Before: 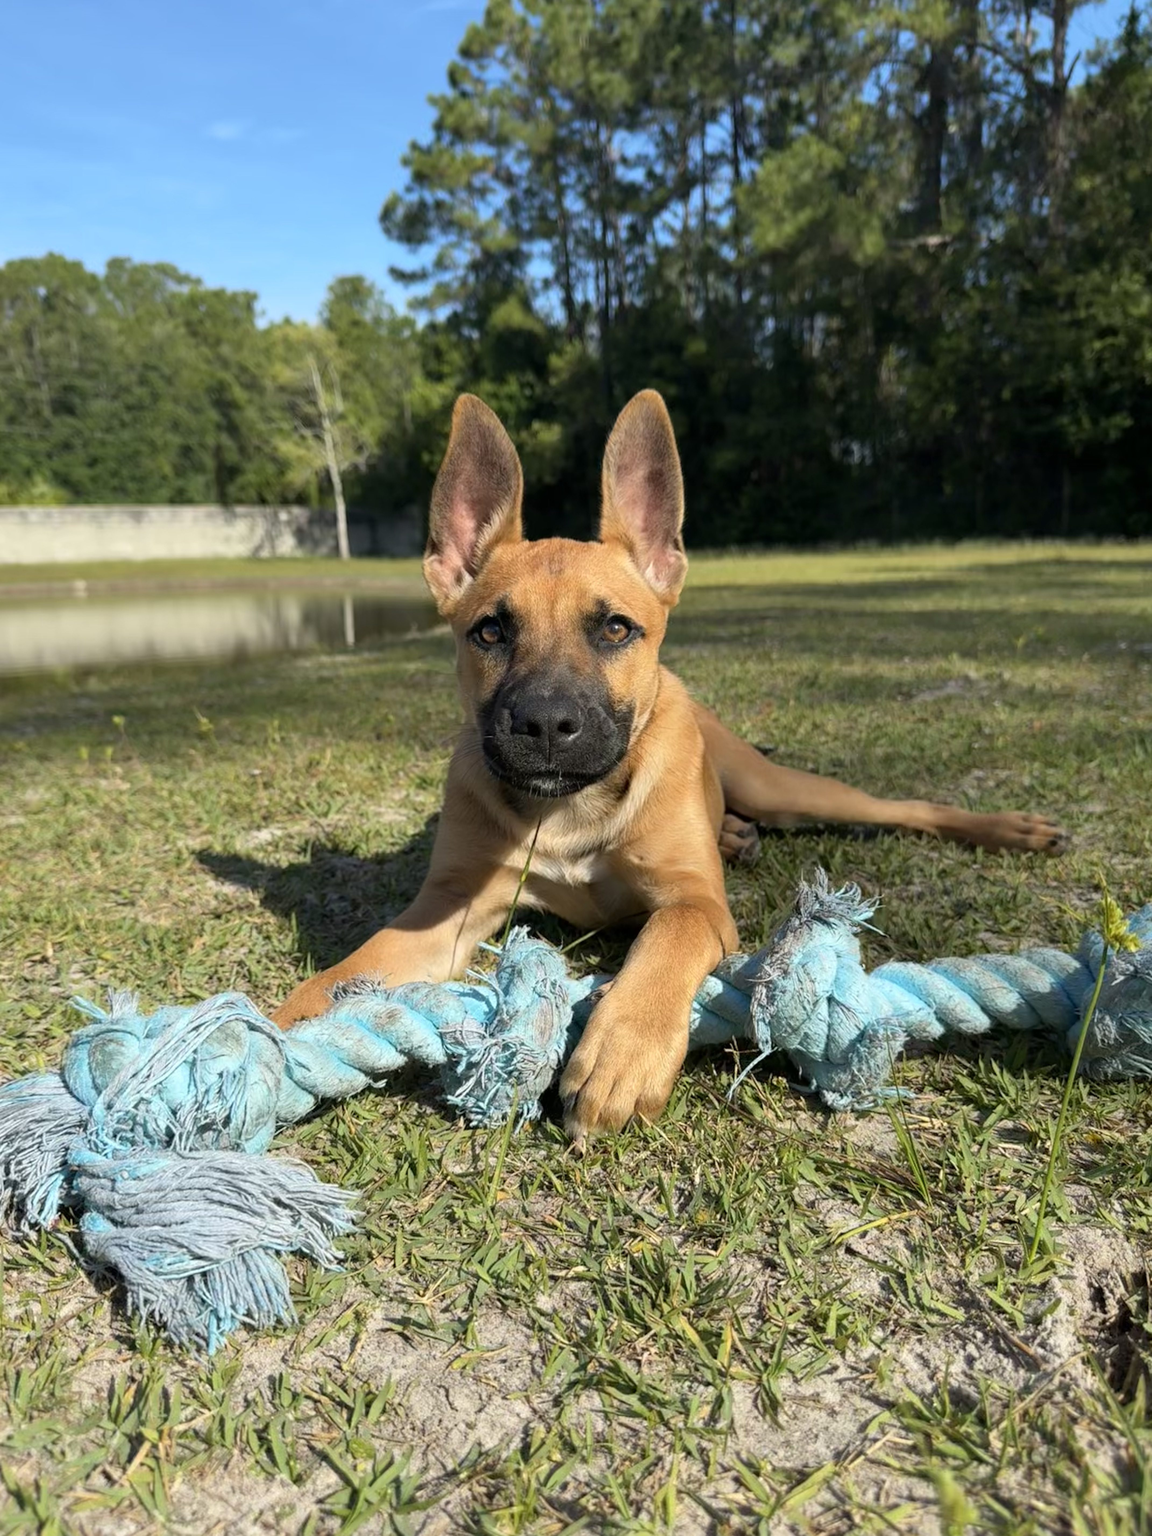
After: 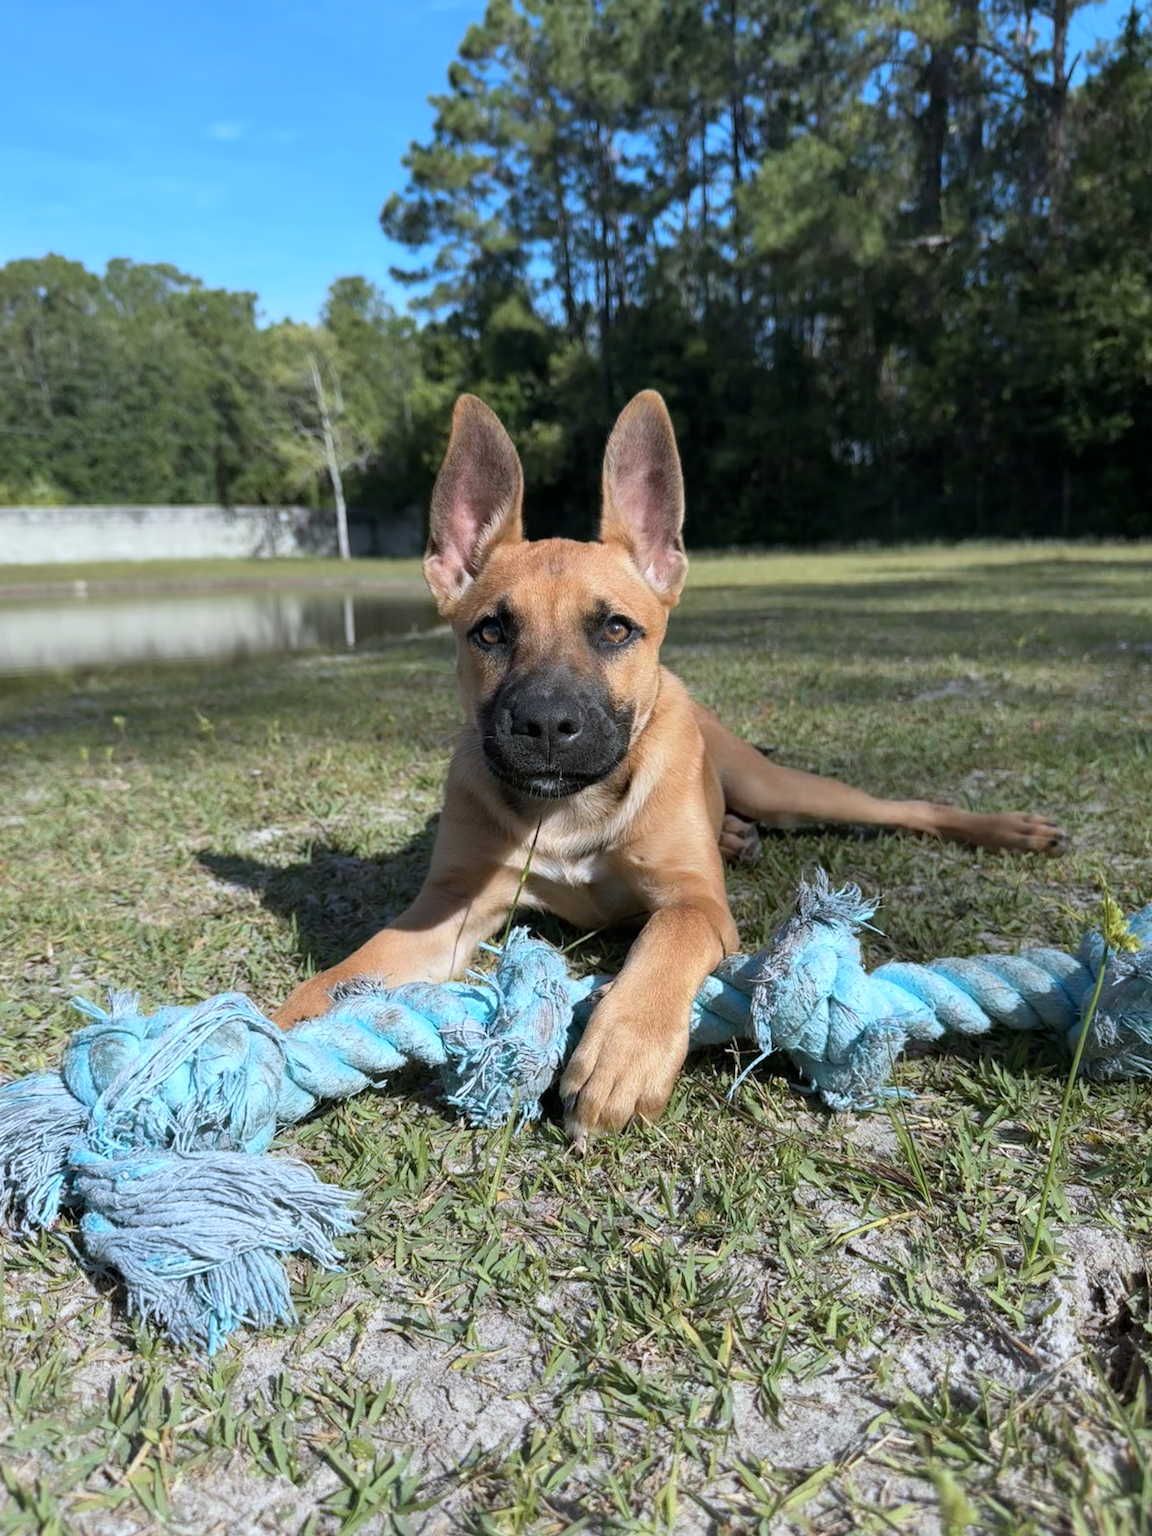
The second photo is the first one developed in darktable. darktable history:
color correction: highlights a* -1.96, highlights b* -18.36
